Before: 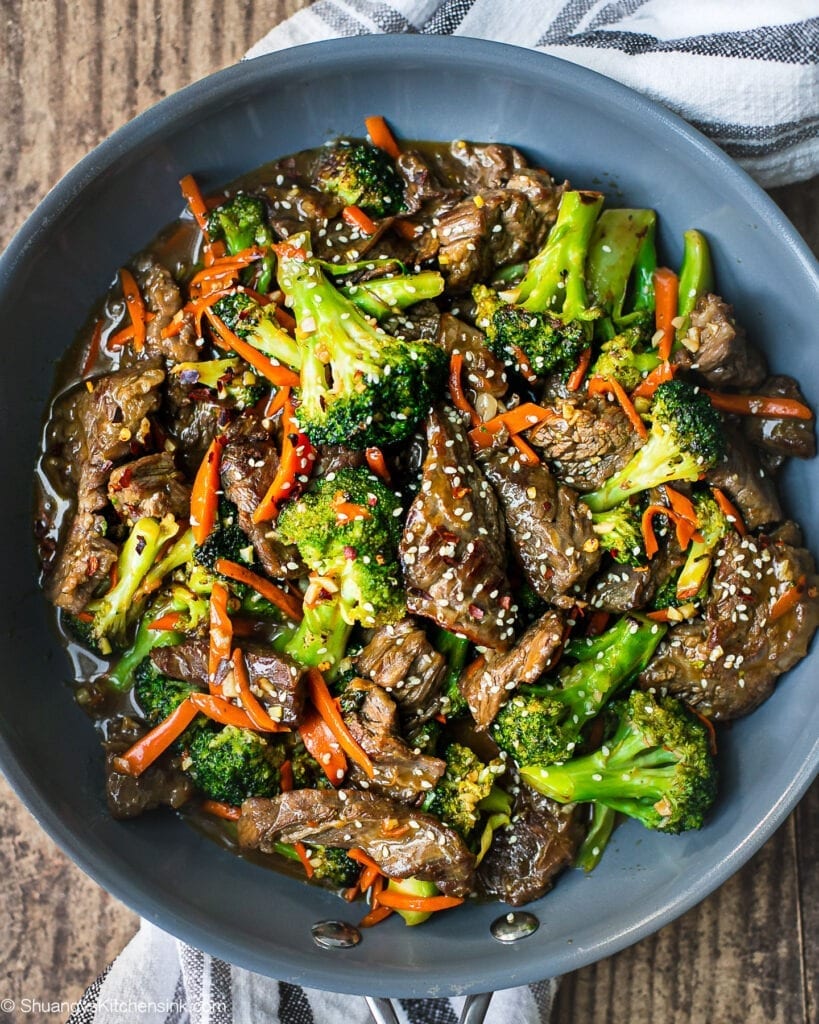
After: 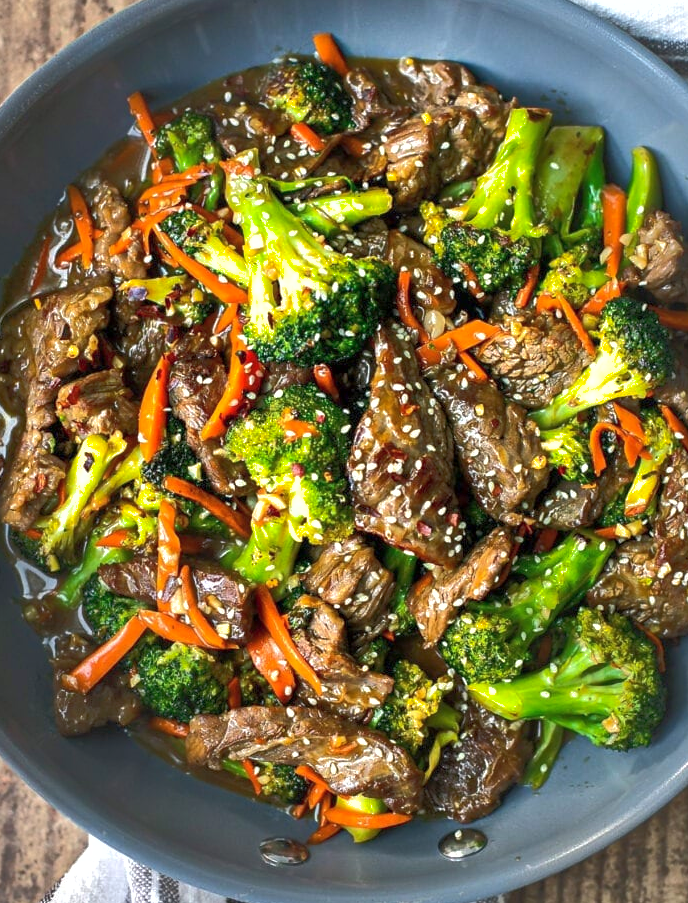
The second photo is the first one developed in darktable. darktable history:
shadows and highlights: on, module defaults
tone equalizer: -8 EV -0.417 EV, -7 EV -0.389 EV, -6 EV -0.333 EV, -5 EV -0.222 EV, -3 EV 0.222 EV, -2 EV 0.333 EV, -1 EV 0.389 EV, +0 EV 0.417 EV, edges refinement/feathering 500, mask exposure compensation -1.57 EV, preserve details no
rgb curve: curves: ch0 [(0, 0) (0.093, 0.159) (0.241, 0.265) (0.414, 0.42) (1, 1)], compensate middle gray true, preserve colors basic power
crop: left 6.446%, top 8.188%, right 9.538%, bottom 3.548%
